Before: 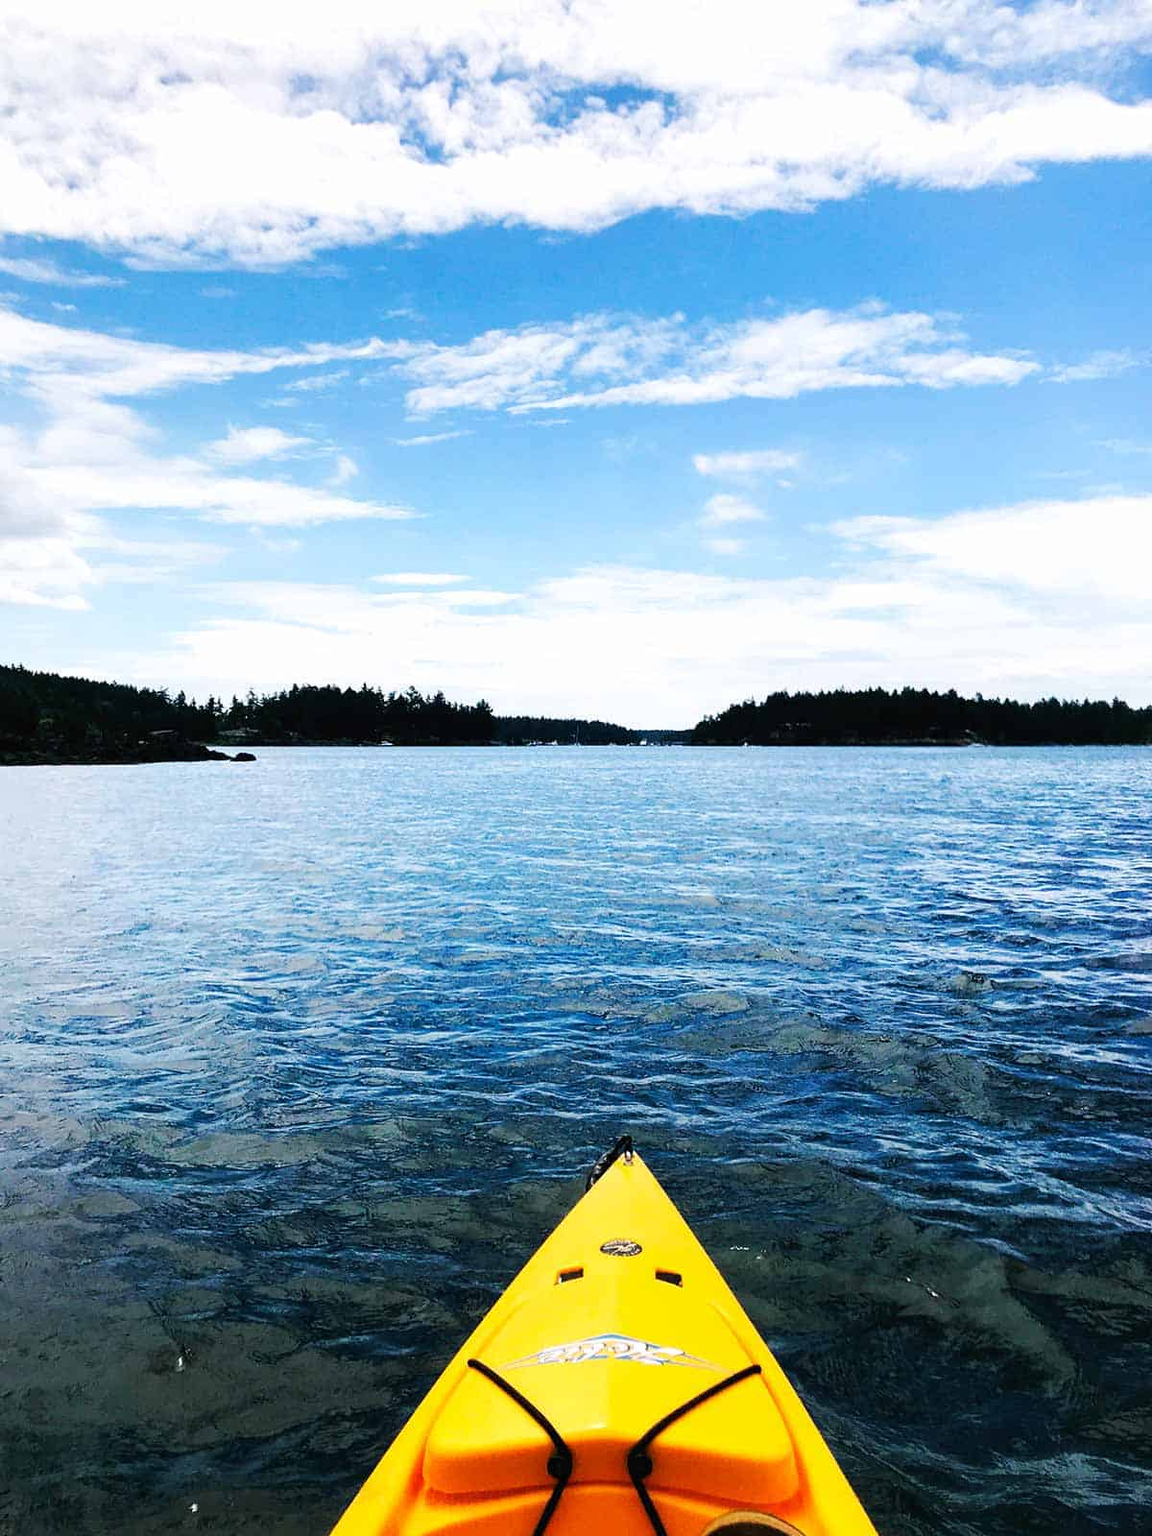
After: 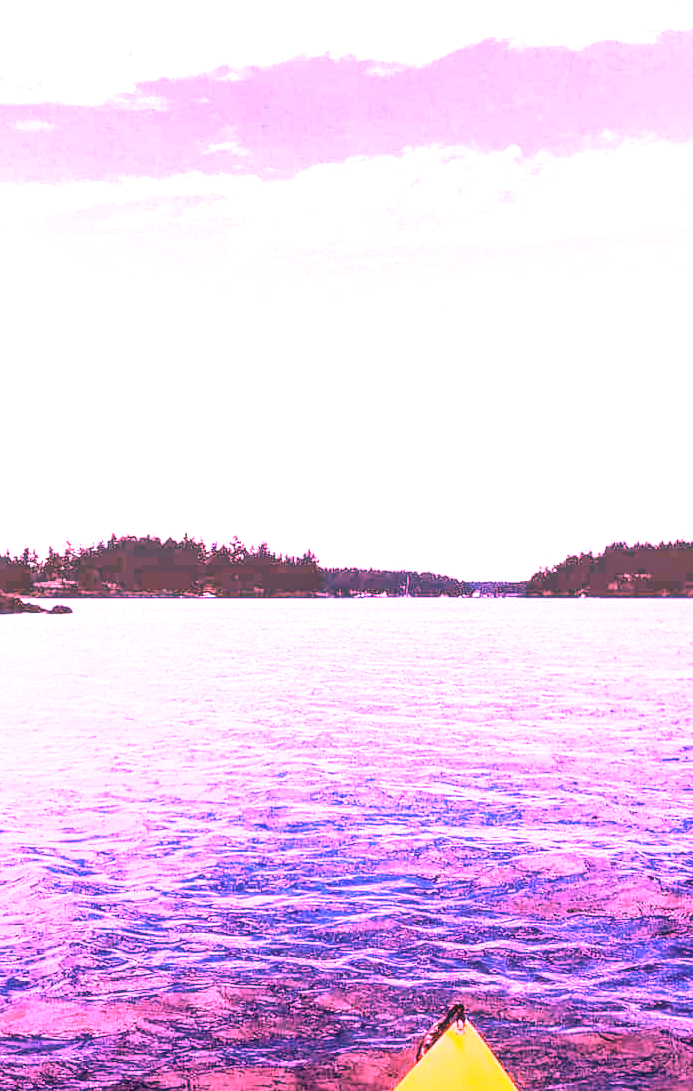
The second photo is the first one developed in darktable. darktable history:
crop: left 16.202%, top 11.208%, right 26.045%, bottom 20.557%
contrast brightness saturation: saturation -0.05
white balance: red 4.26, blue 1.802
rgb levels: mode RGB, independent channels, levels [[0, 0.474, 1], [0, 0.5, 1], [0, 0.5, 1]]
local contrast: on, module defaults
